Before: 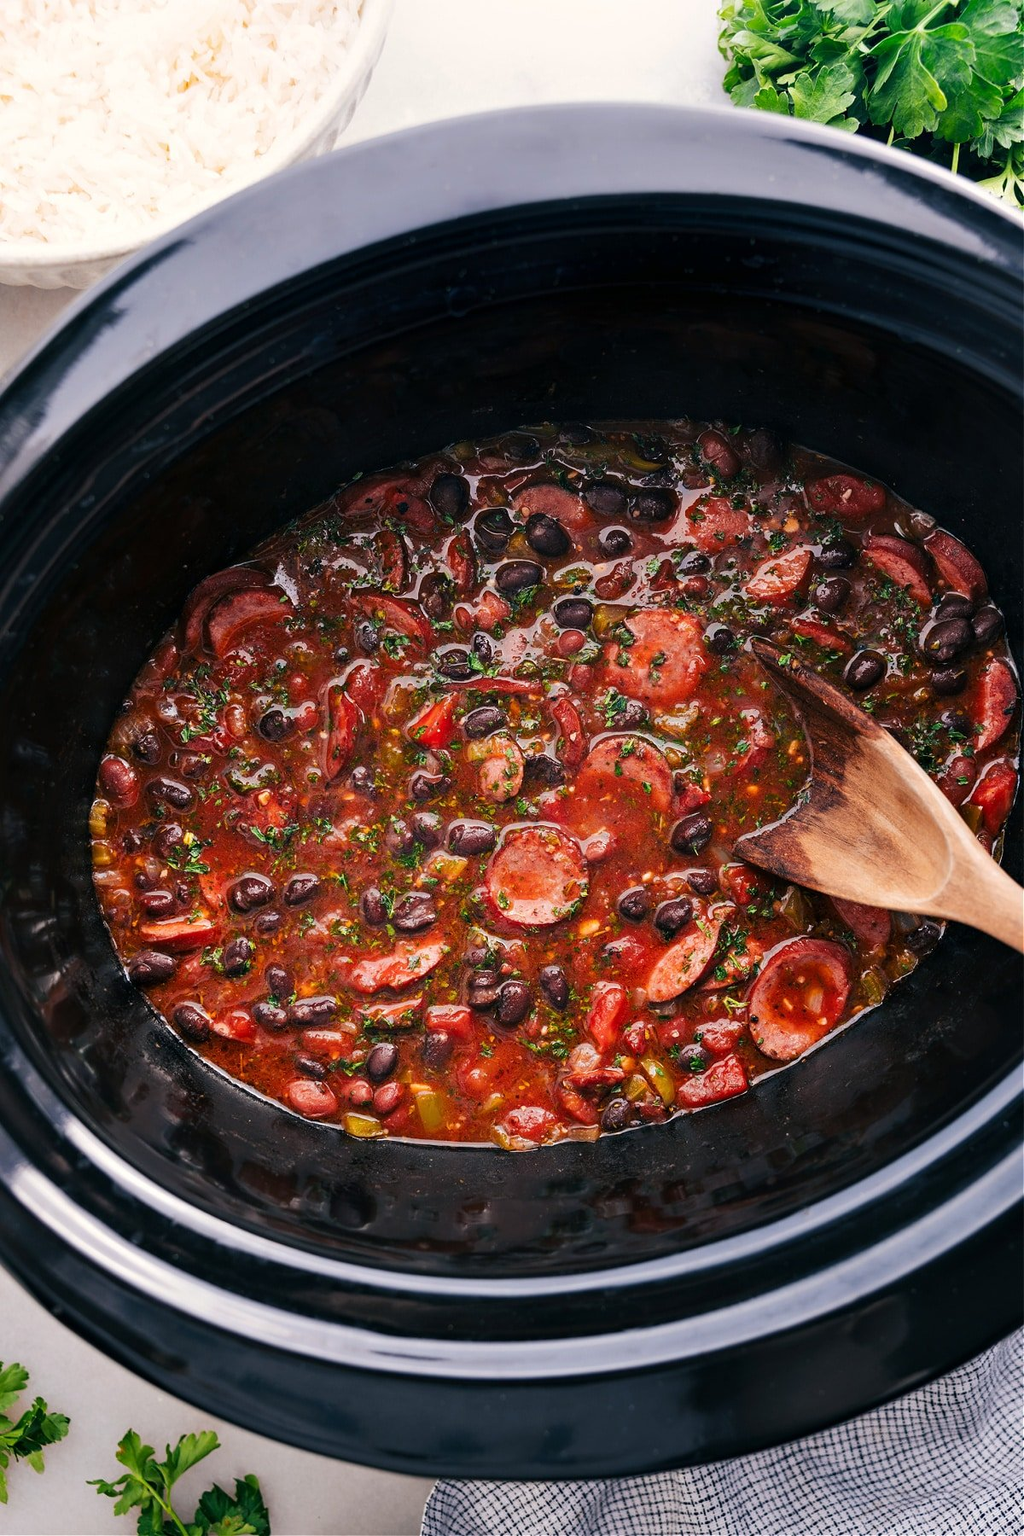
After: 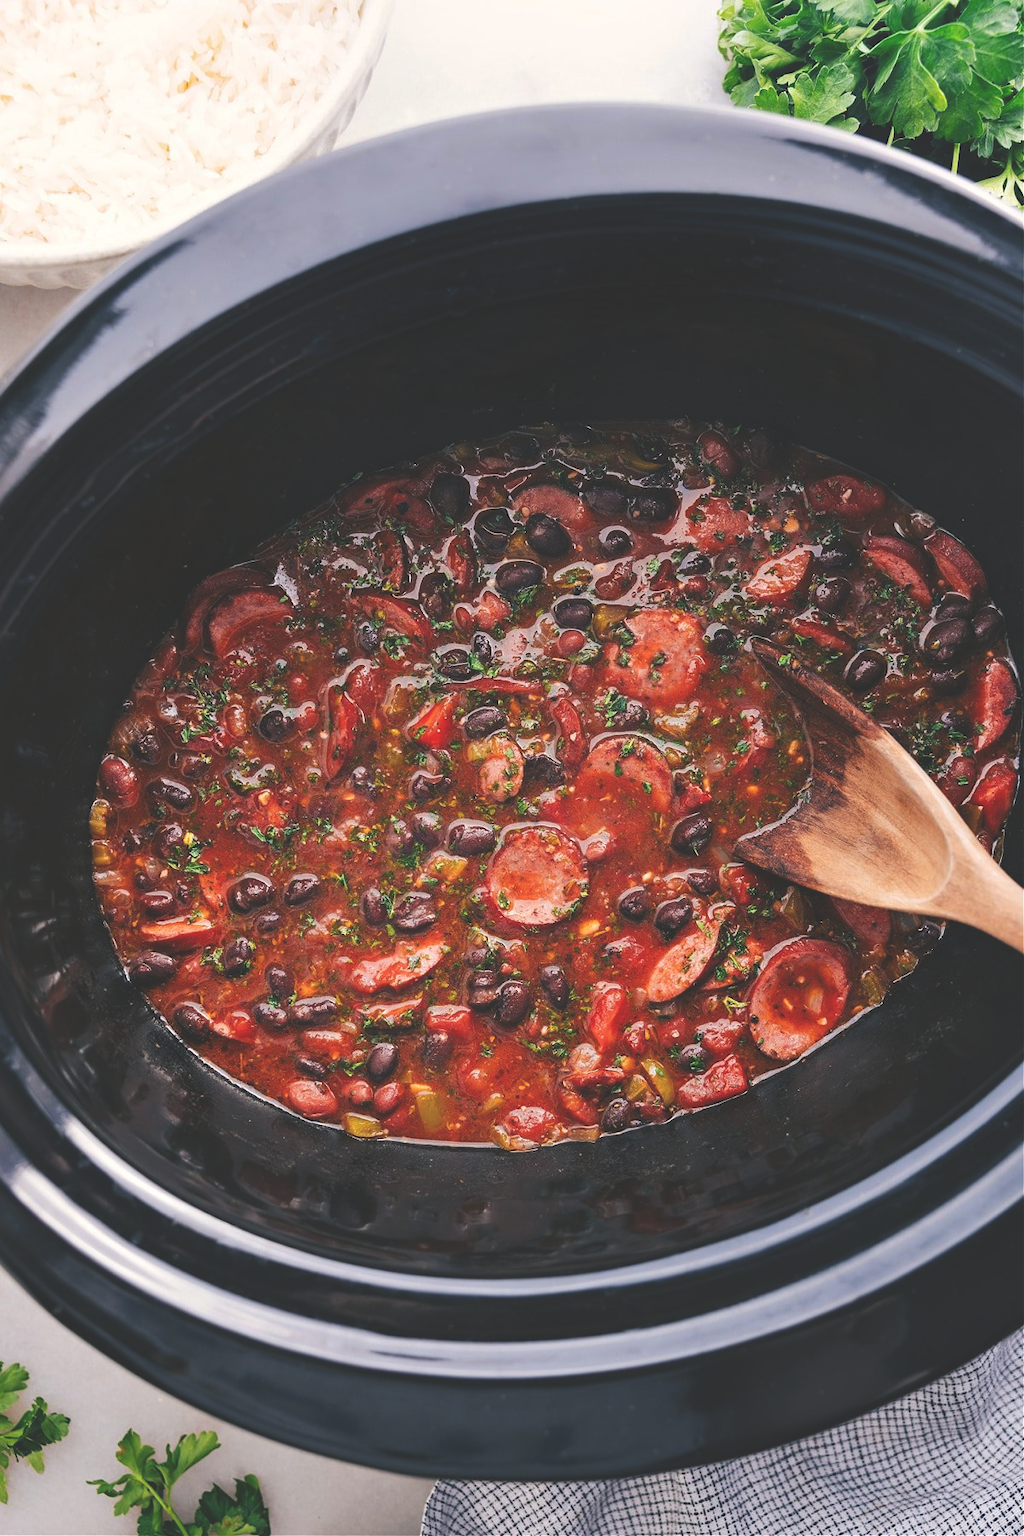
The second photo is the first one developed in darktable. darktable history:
exposure: black level correction -0.028, compensate highlight preservation false
